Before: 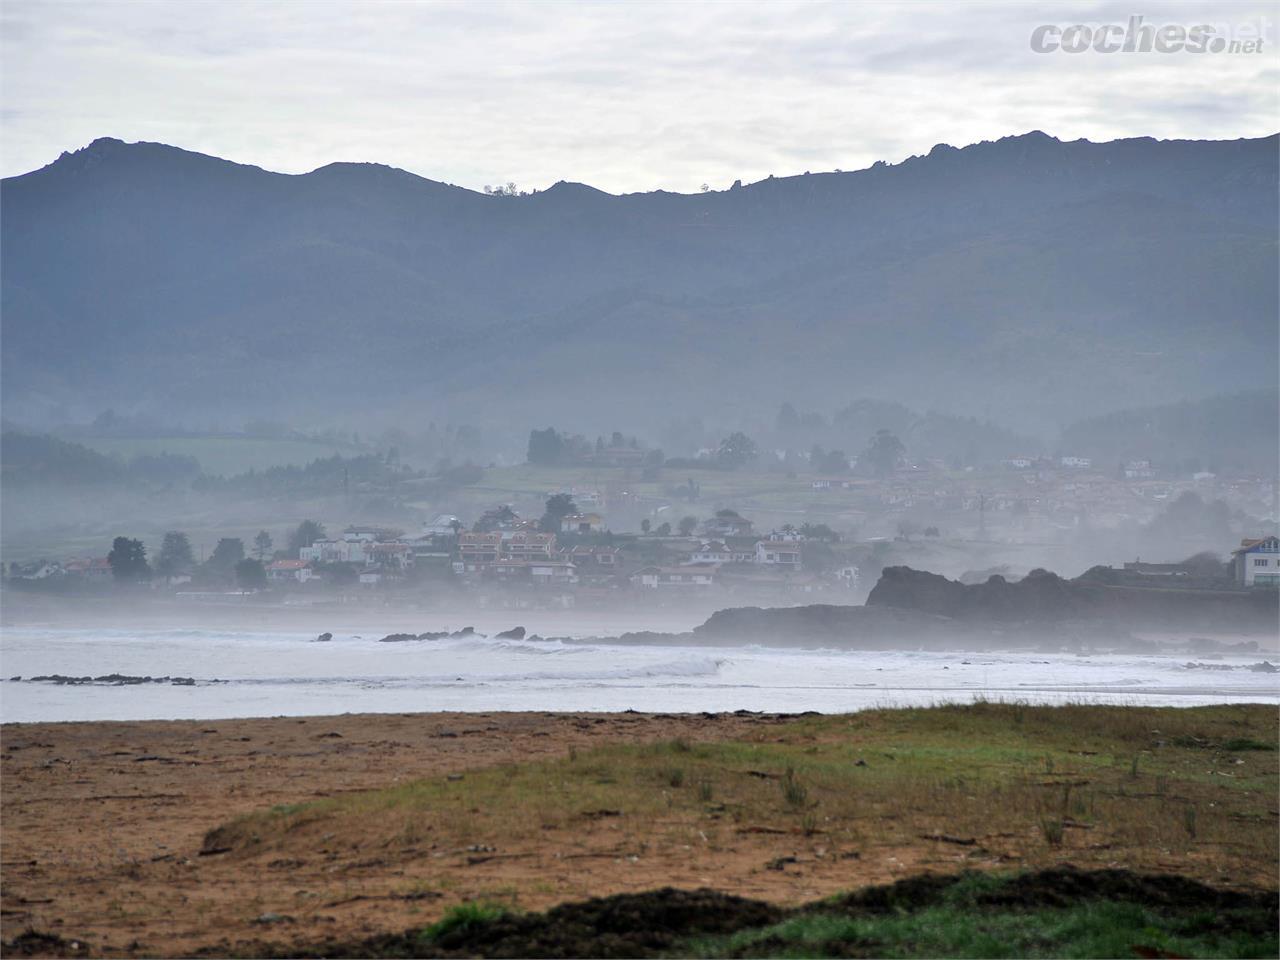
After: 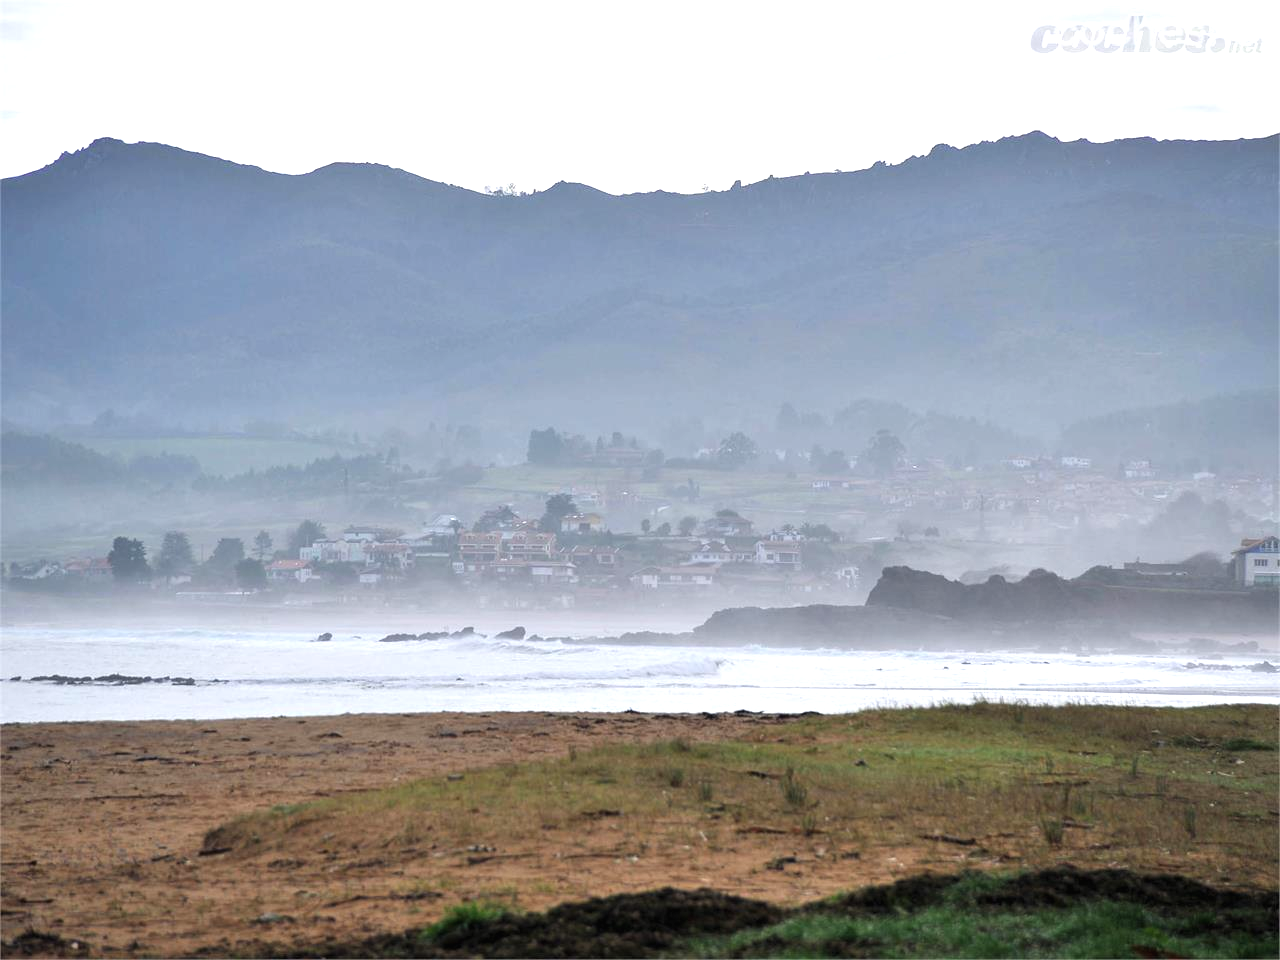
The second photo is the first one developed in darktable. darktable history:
levels: levels [0.016, 0.492, 0.969]
exposure: black level correction -0.002, exposure 0.54 EV, compensate highlight preservation false
